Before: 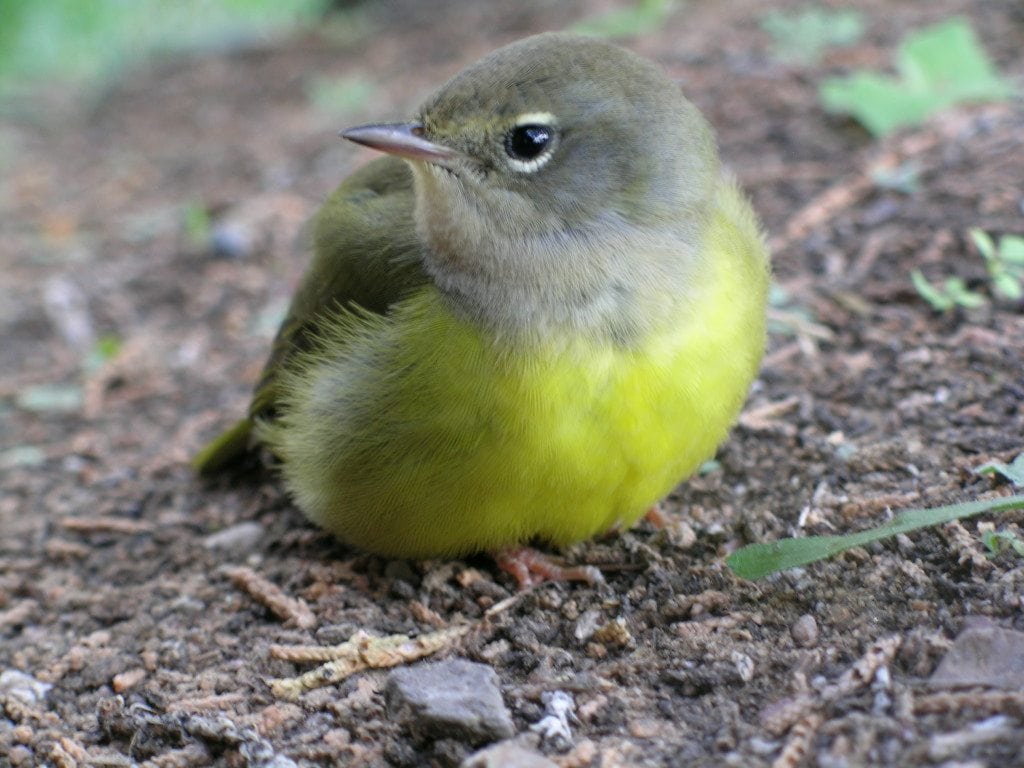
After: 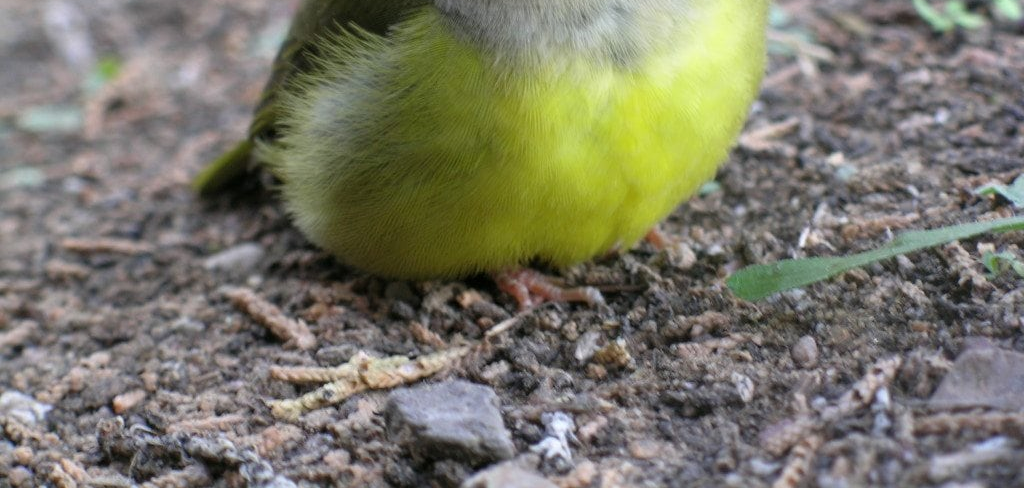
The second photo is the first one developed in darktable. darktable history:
white balance: emerald 1
crop and rotate: top 36.435%
